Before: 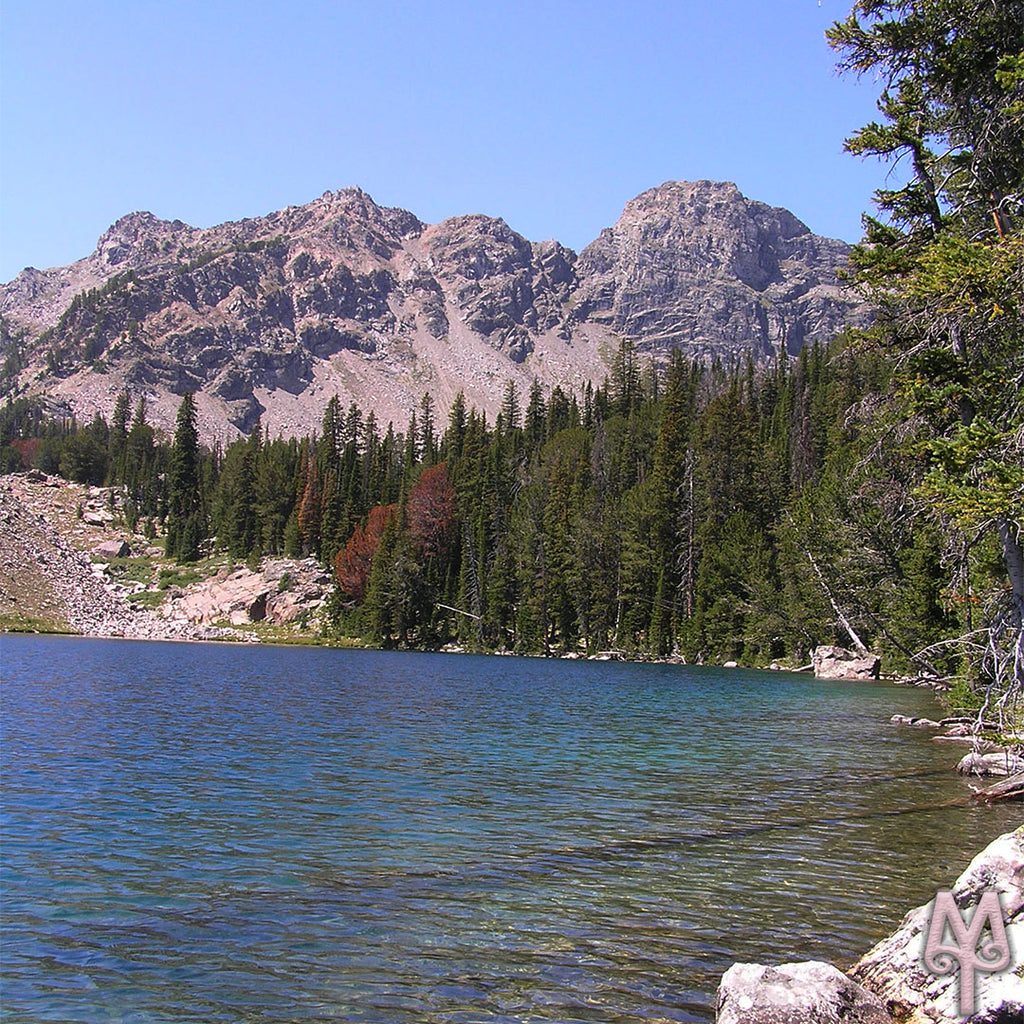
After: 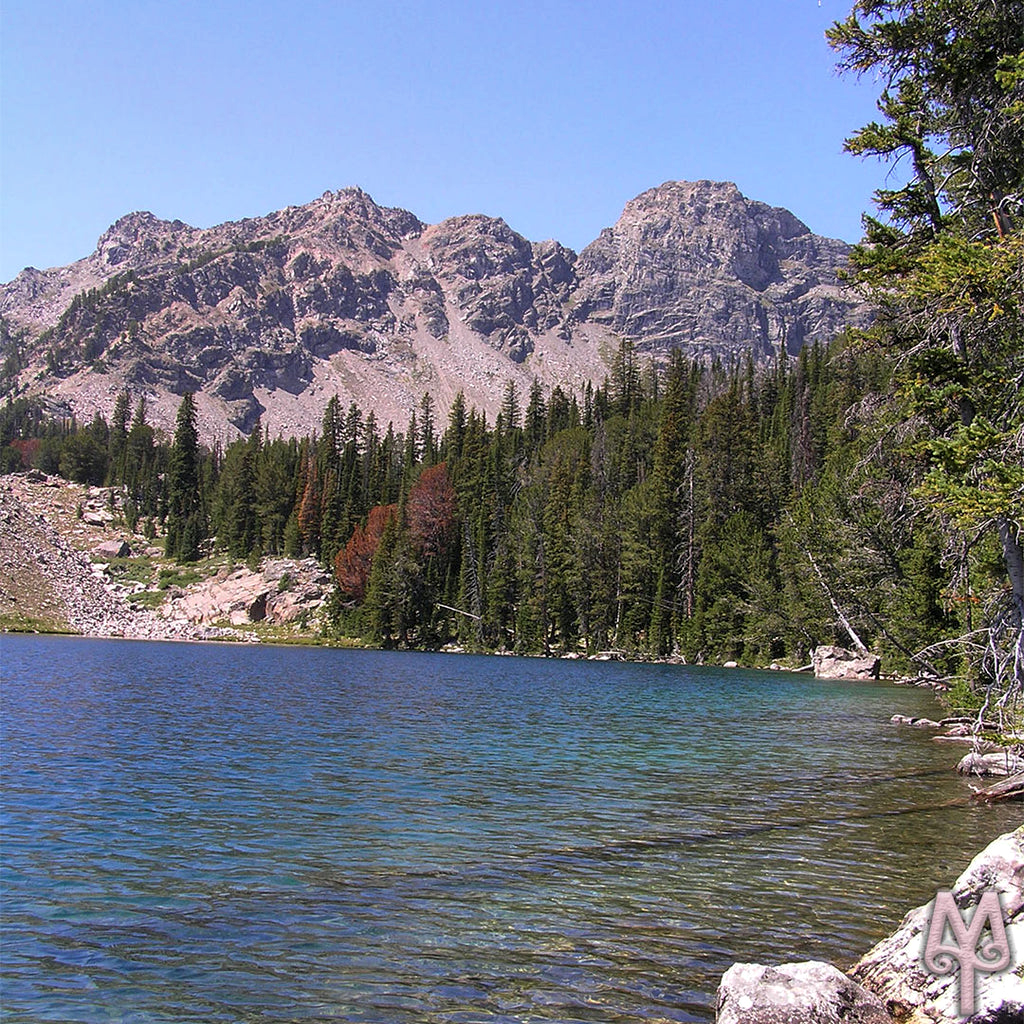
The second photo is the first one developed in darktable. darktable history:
shadows and highlights: shadows 37.27, highlights -28.18, soften with gaussian
local contrast: highlights 100%, shadows 100%, detail 120%, midtone range 0.2
